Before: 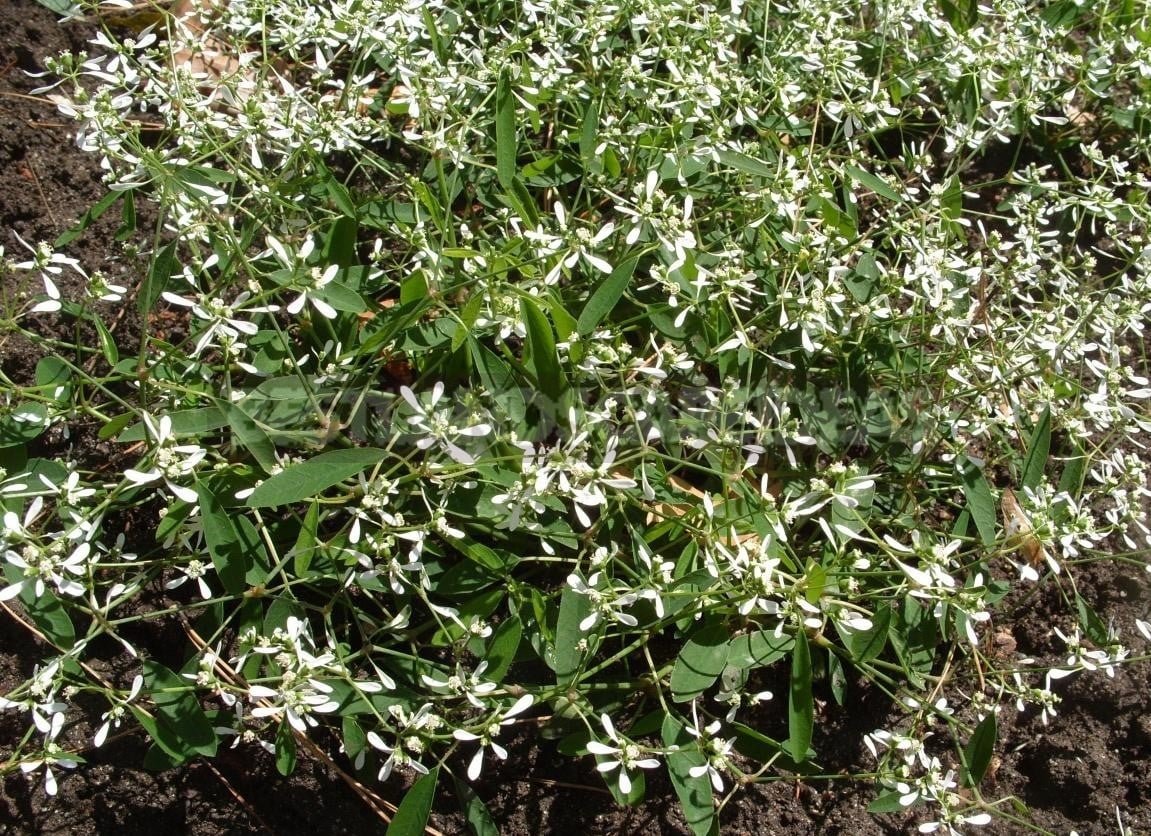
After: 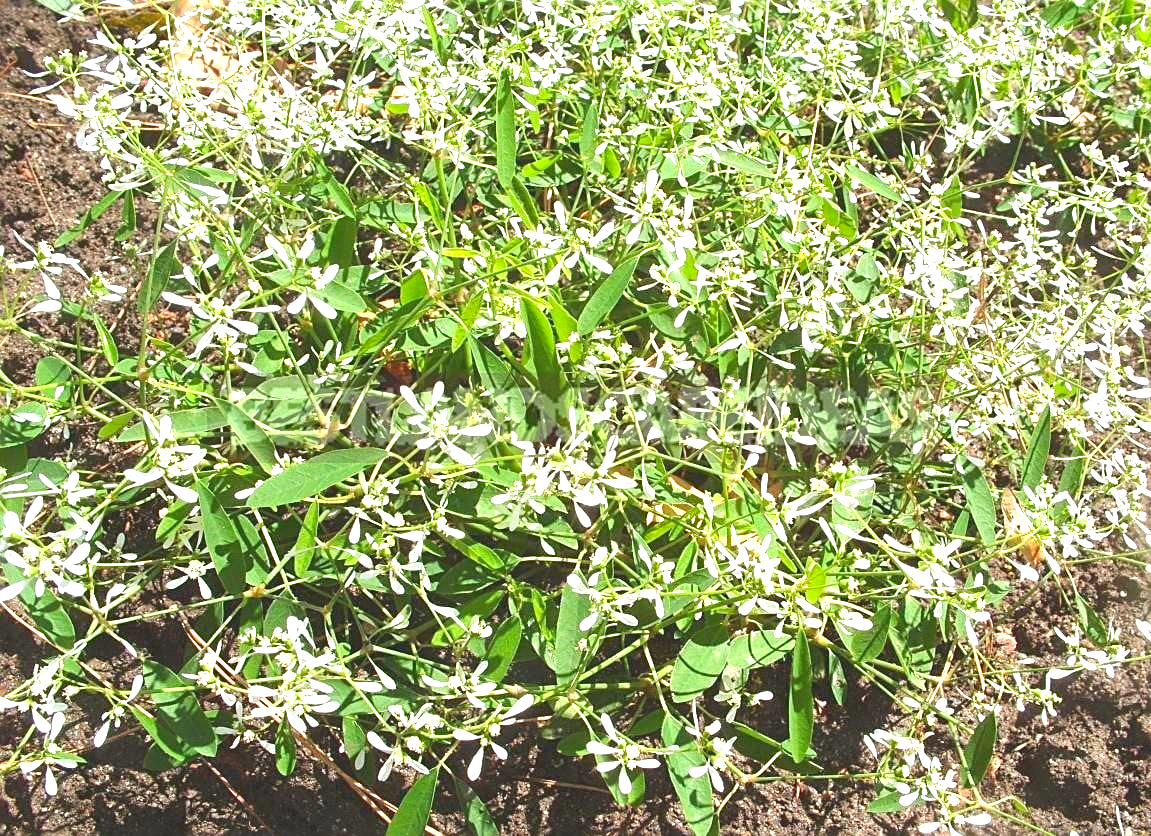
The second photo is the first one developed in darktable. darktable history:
exposure: exposure 2.207 EV, compensate highlight preservation false
contrast brightness saturation: contrast -0.28
sharpen: on, module defaults
